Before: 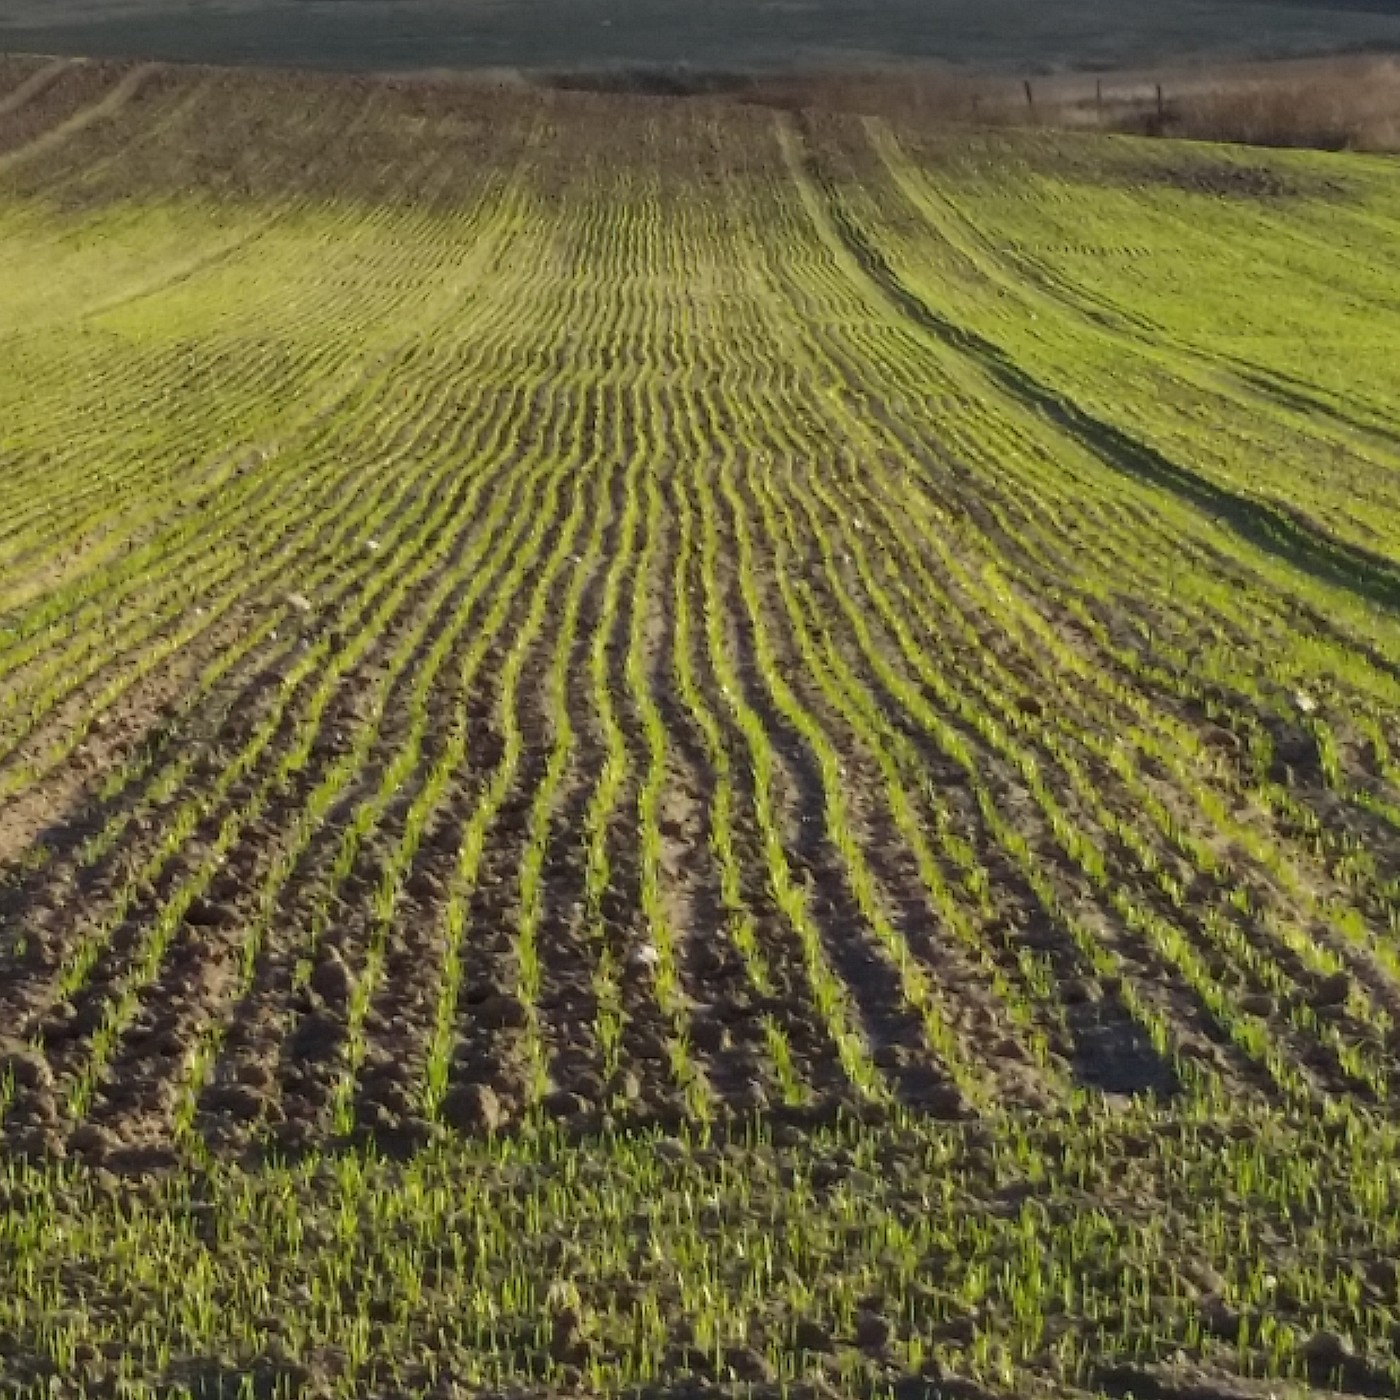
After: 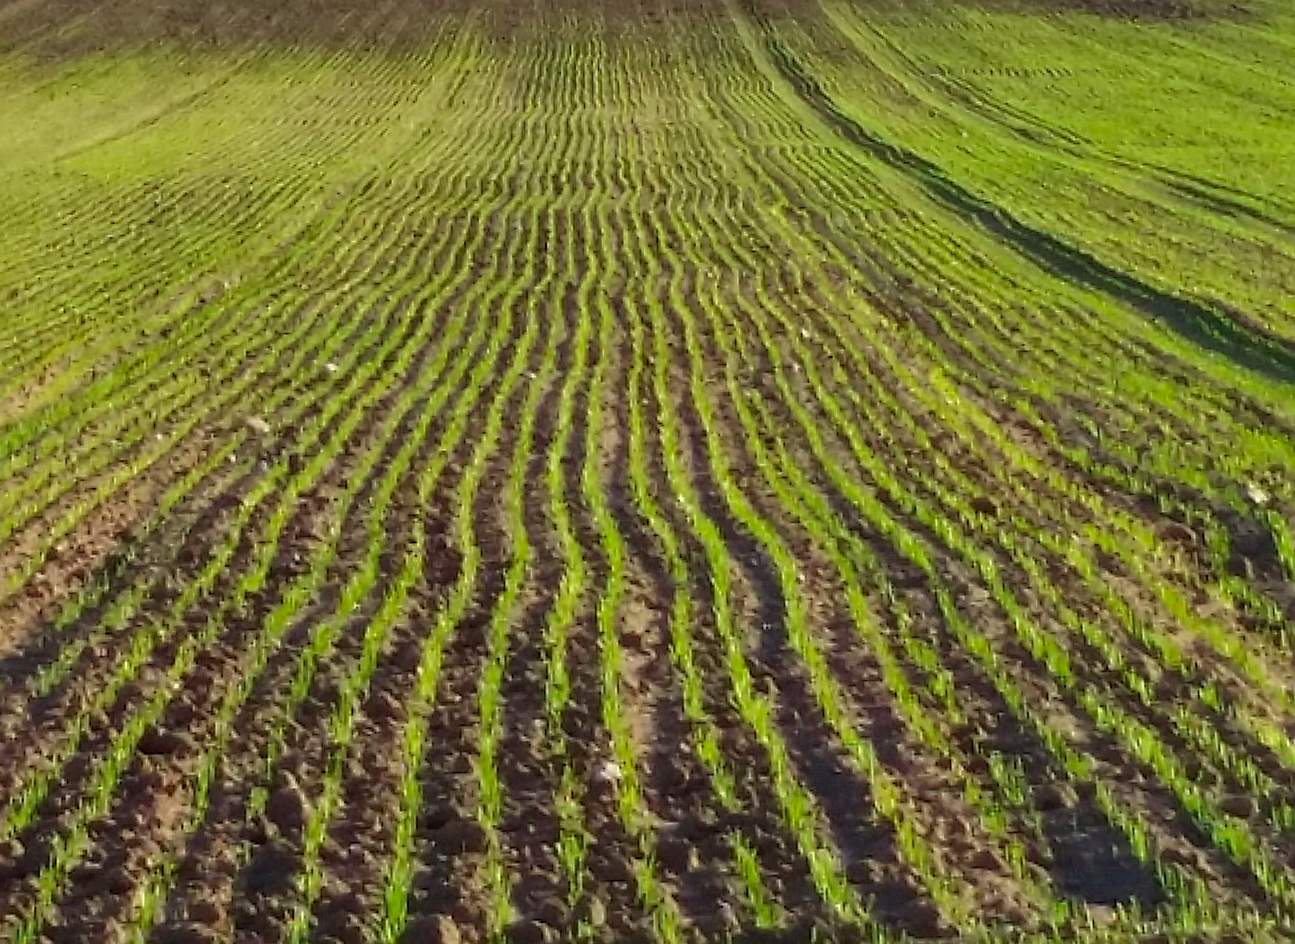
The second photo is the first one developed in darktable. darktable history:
sharpen: on, module defaults
crop and rotate: top 8.293%, bottom 20.996%
rotate and perspective: rotation -1.68°, lens shift (vertical) -0.146, crop left 0.049, crop right 0.912, crop top 0.032, crop bottom 0.96
color contrast: green-magenta contrast 1.73, blue-yellow contrast 1.15
